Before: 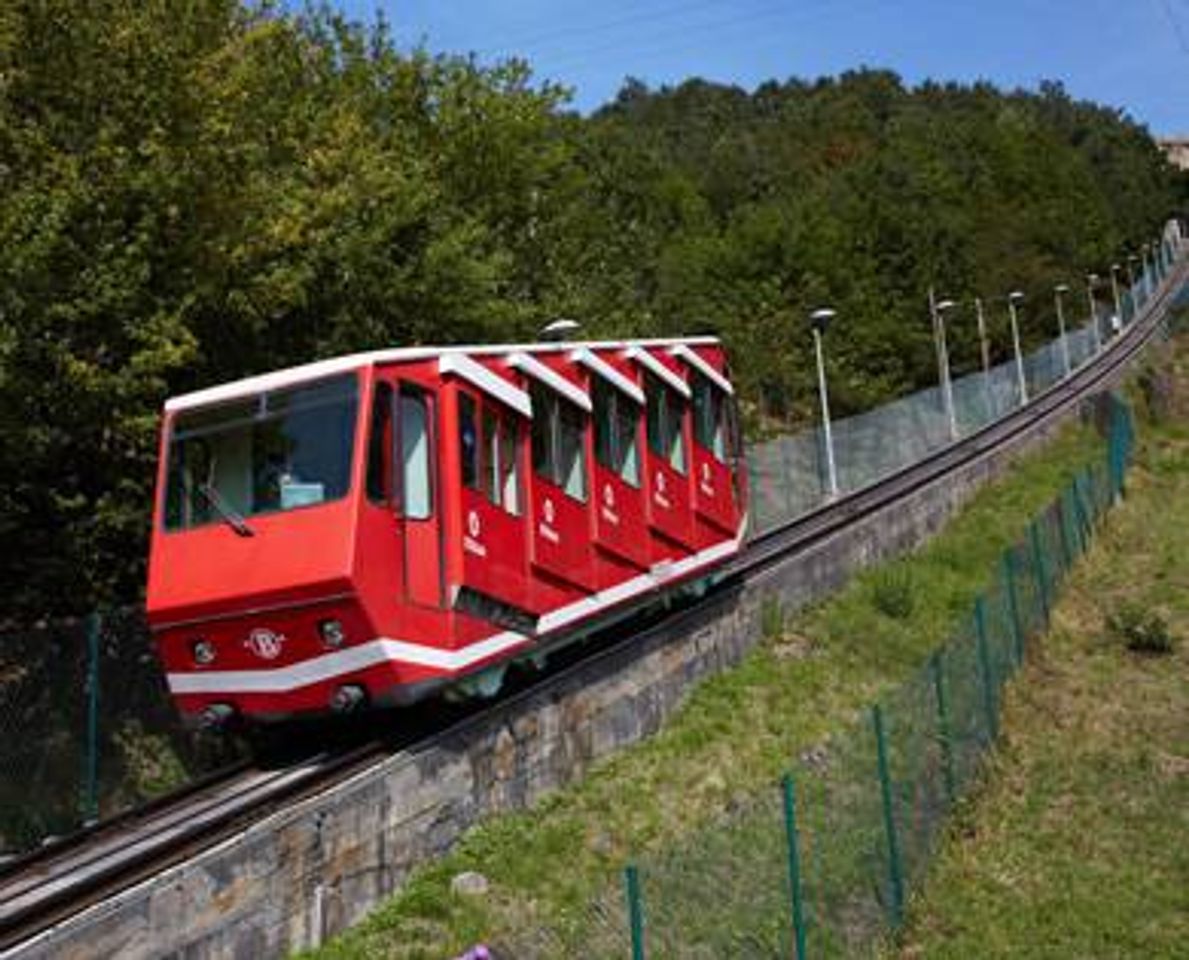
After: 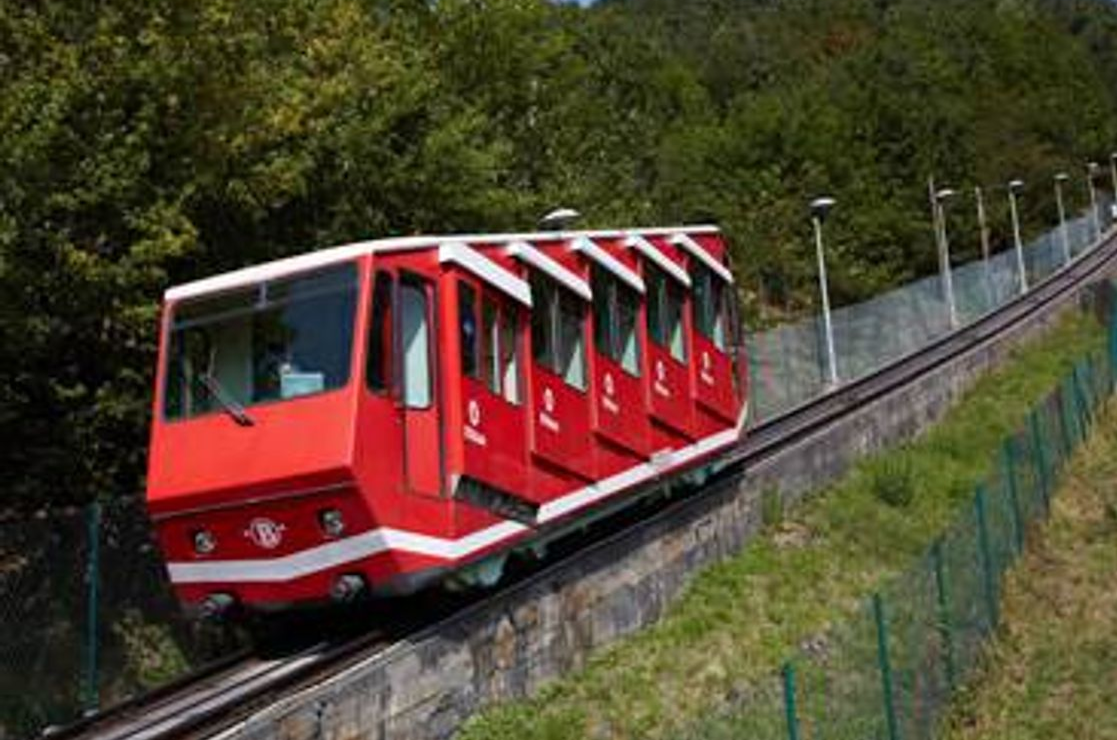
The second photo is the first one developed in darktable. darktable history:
crop and rotate: angle 0.077°, top 11.552%, right 5.82%, bottom 11.196%
